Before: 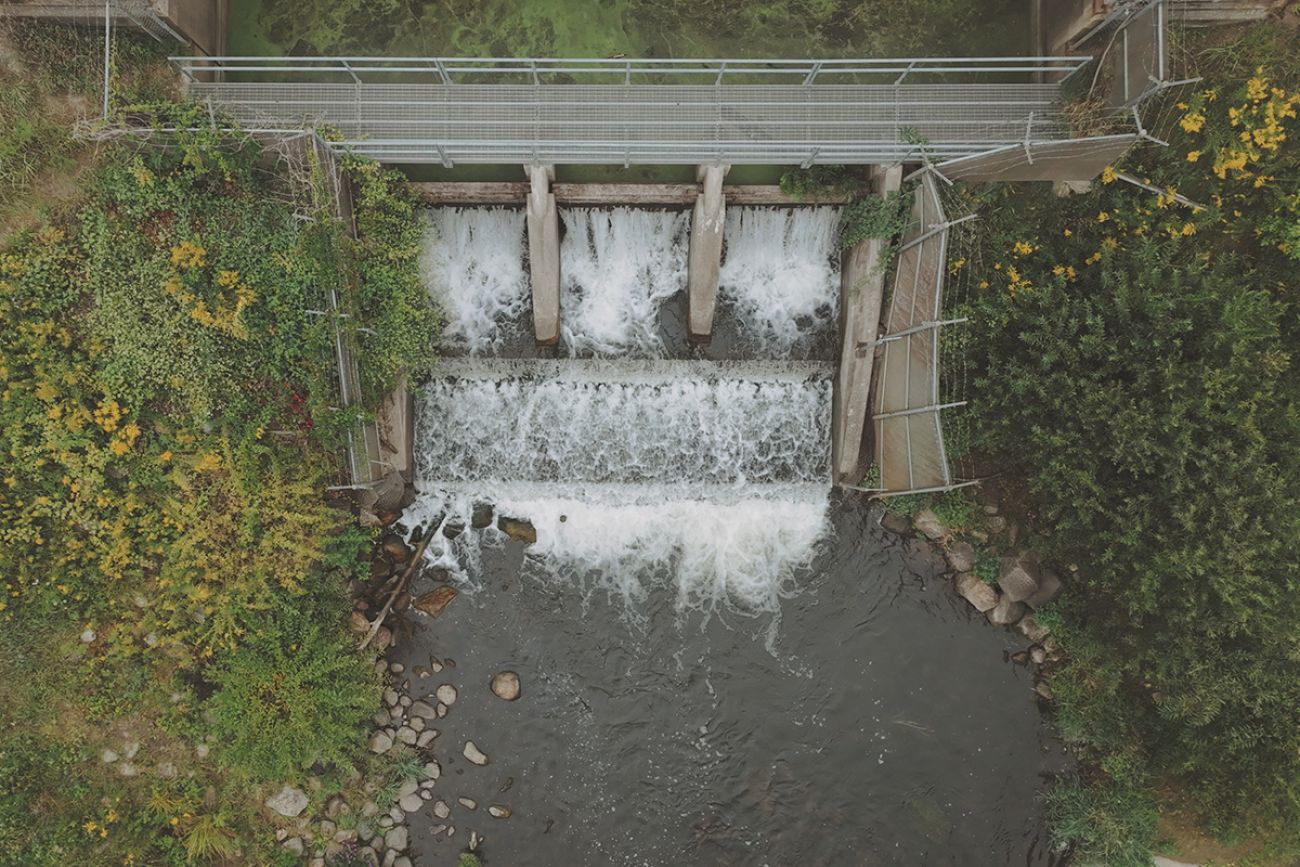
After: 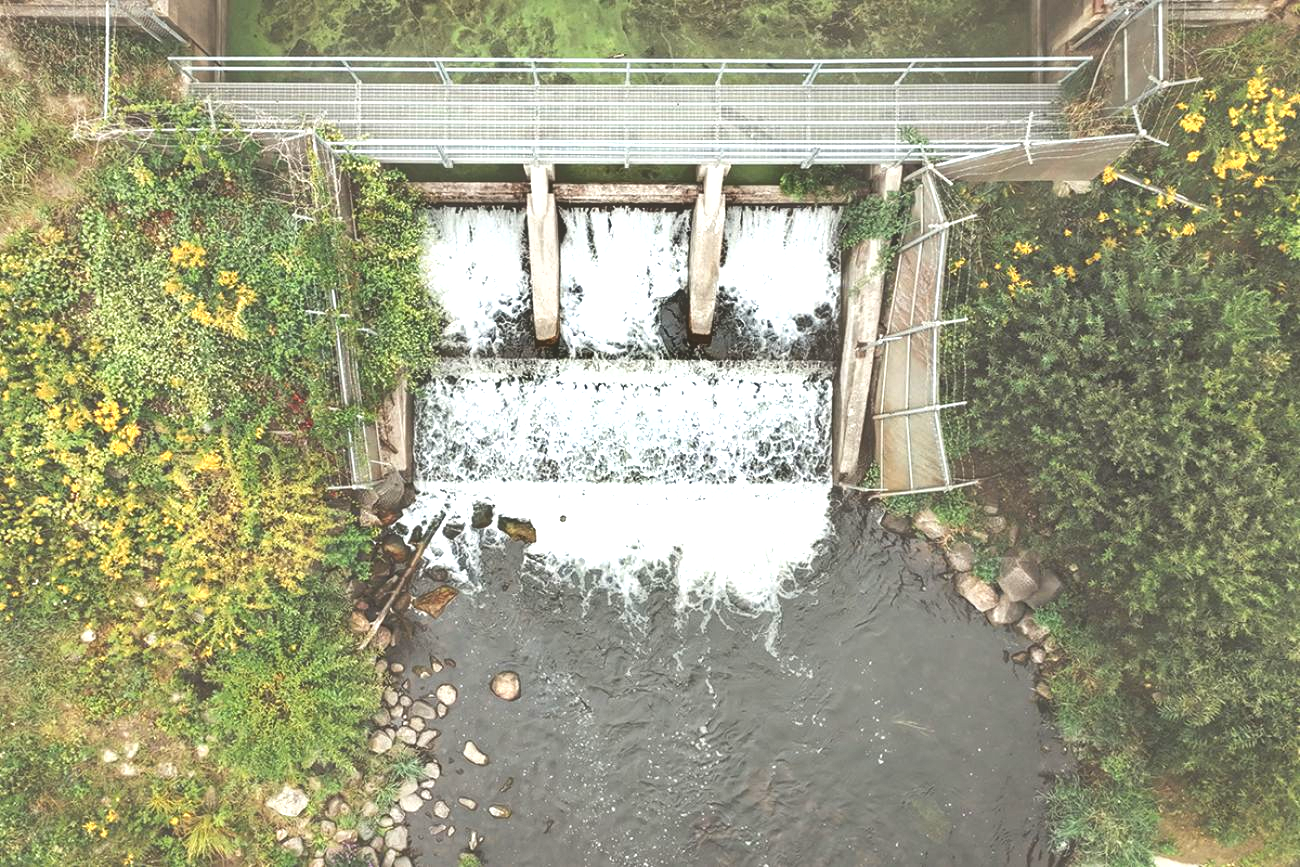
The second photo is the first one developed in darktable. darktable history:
exposure: black level correction 0, exposure 1.597 EV, compensate highlight preservation false
shadows and highlights: white point adjustment 0.831, soften with gaussian
local contrast: detail 109%
